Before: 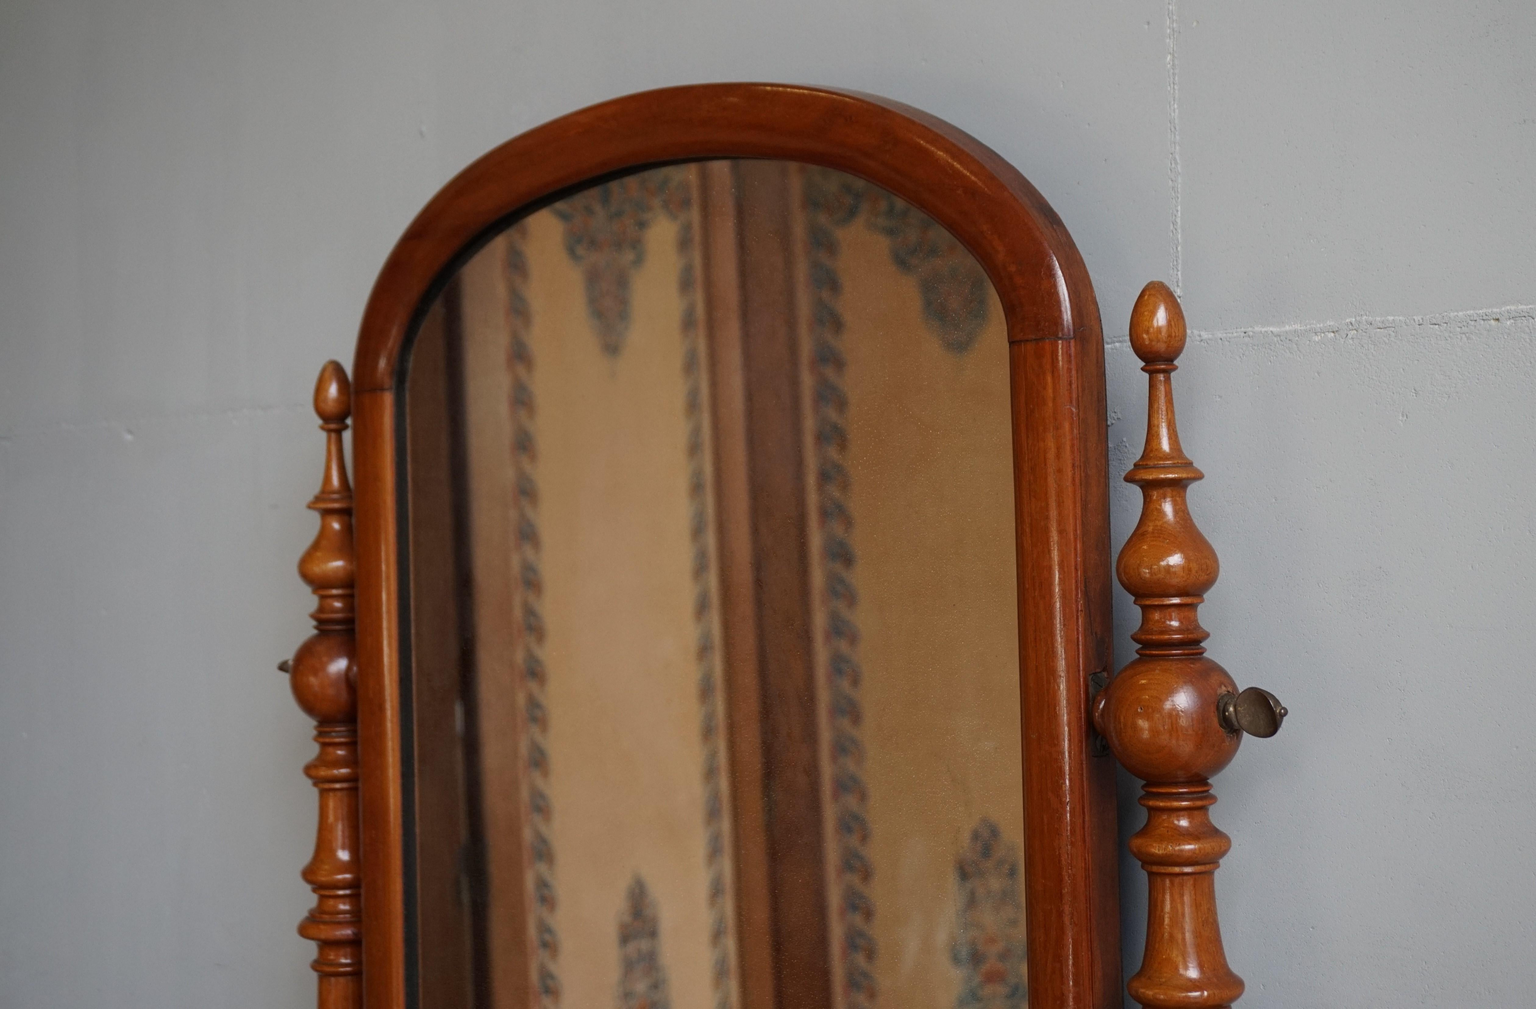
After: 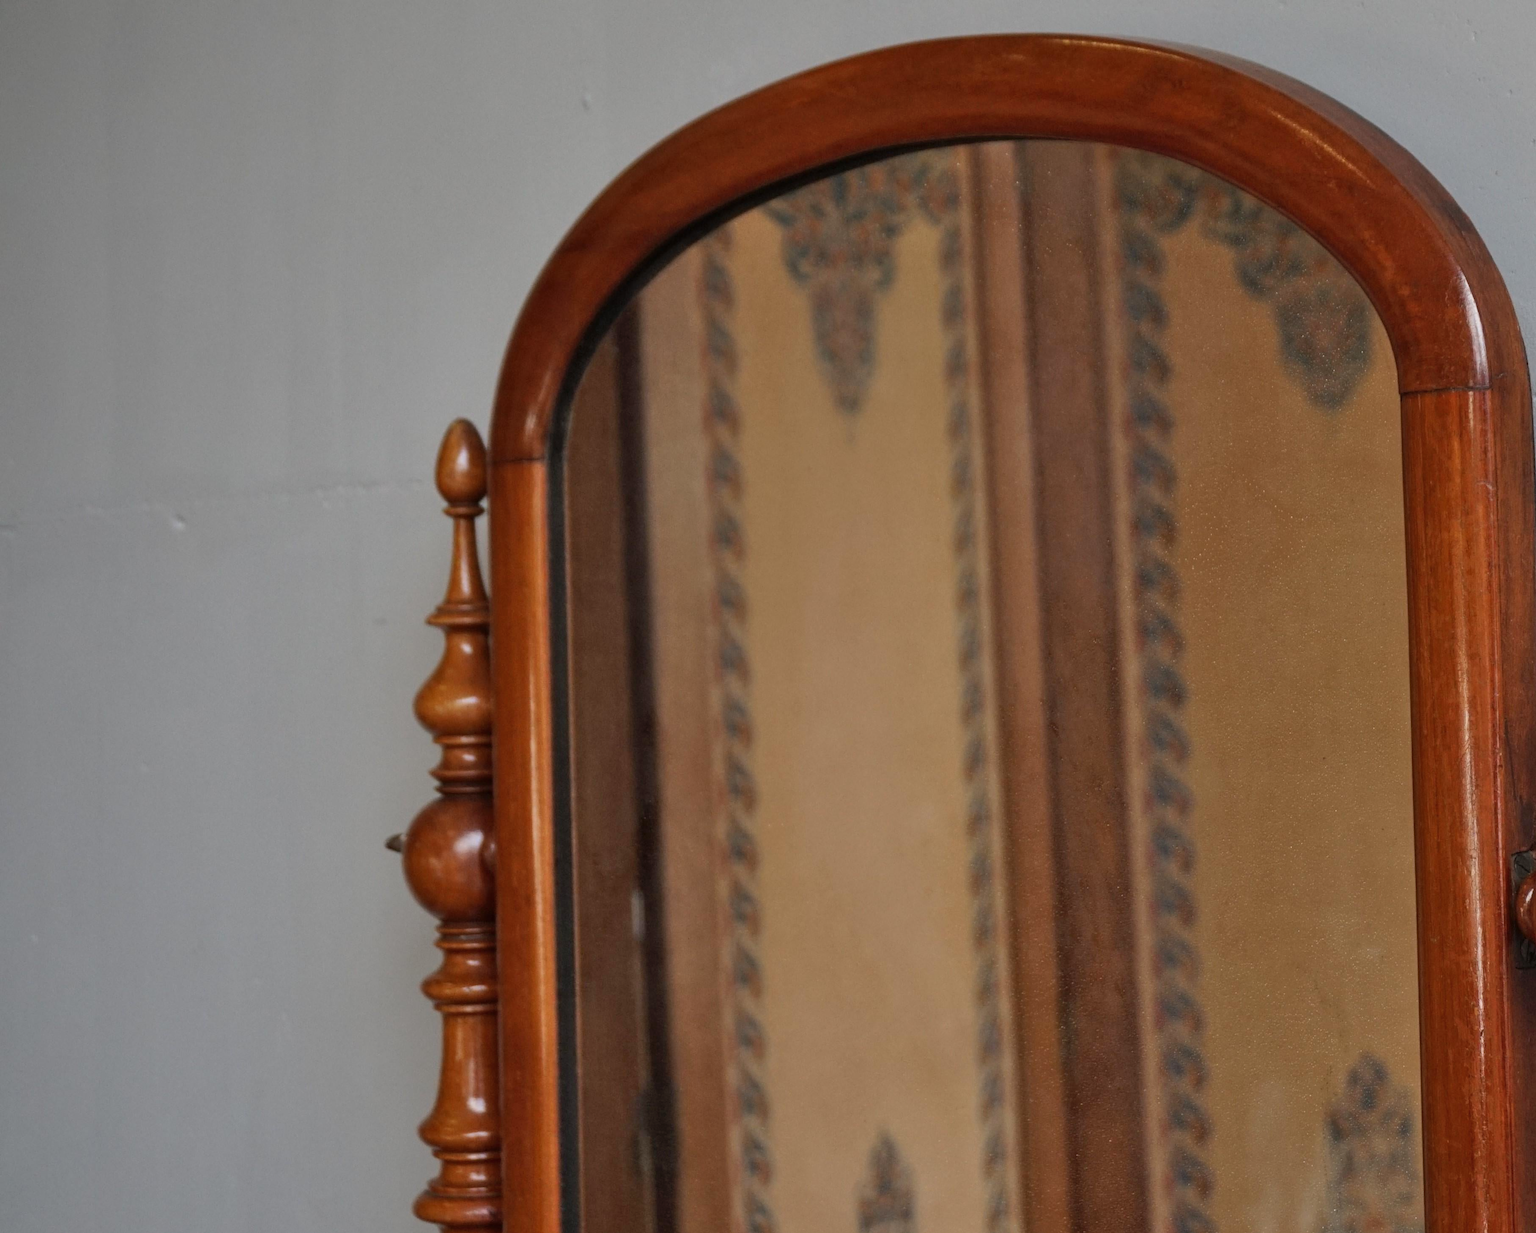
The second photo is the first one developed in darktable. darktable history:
shadows and highlights: highlights color adjustment 0%, low approximation 0.01, soften with gaussian
crop: top 5.803%, right 27.864%, bottom 5.804%
